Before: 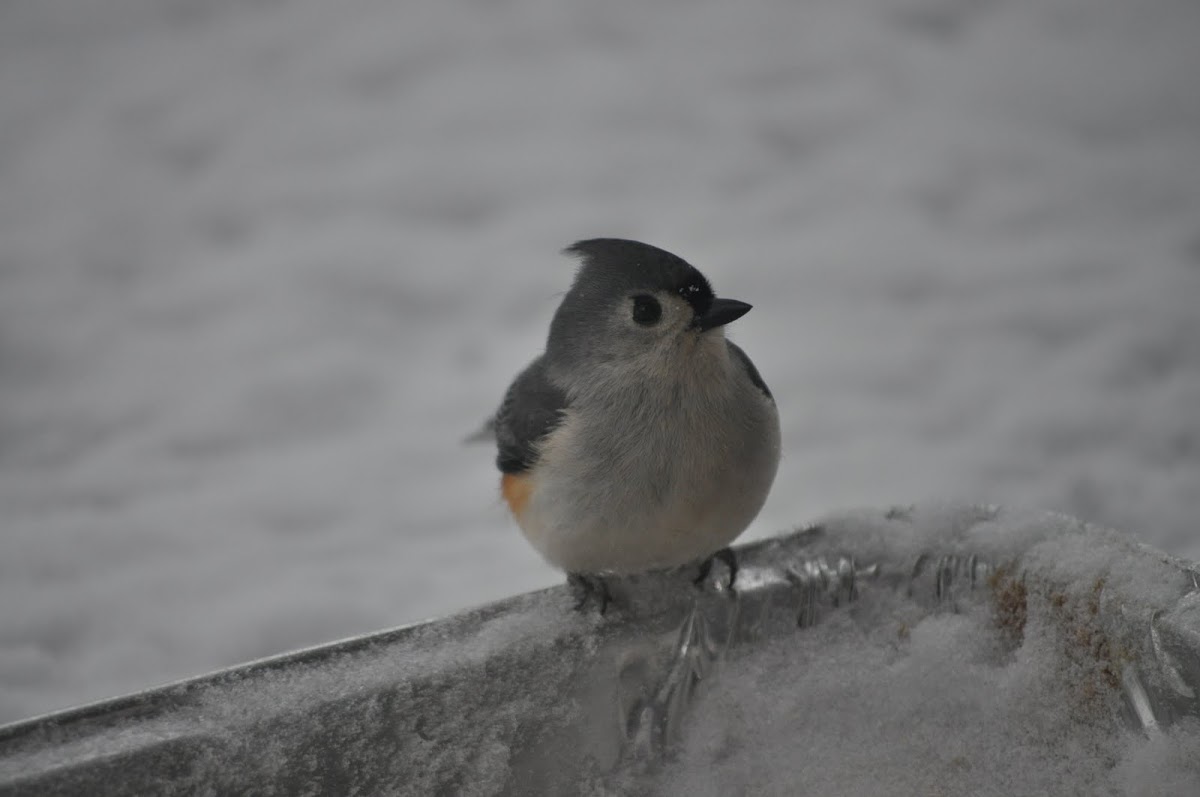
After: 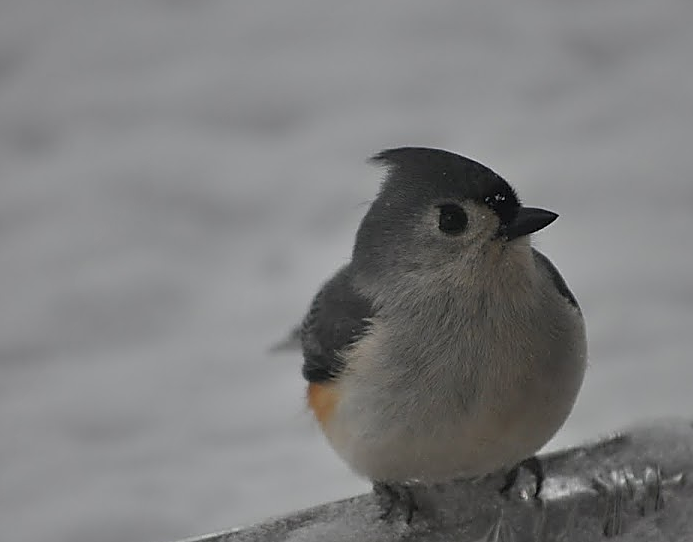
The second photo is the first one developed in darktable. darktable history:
crop: left 16.221%, top 11.455%, right 26.022%, bottom 20.473%
sharpen: radius 1.427, amount 1.267, threshold 0.751
shadows and highlights: radius 266.75, soften with gaussian
